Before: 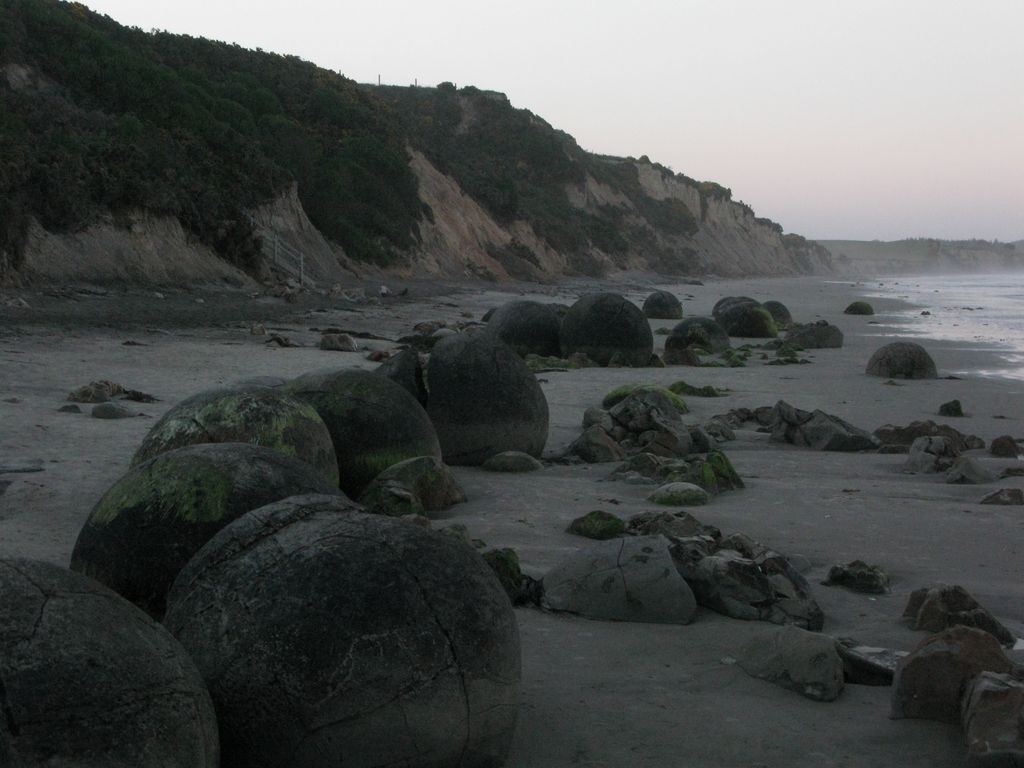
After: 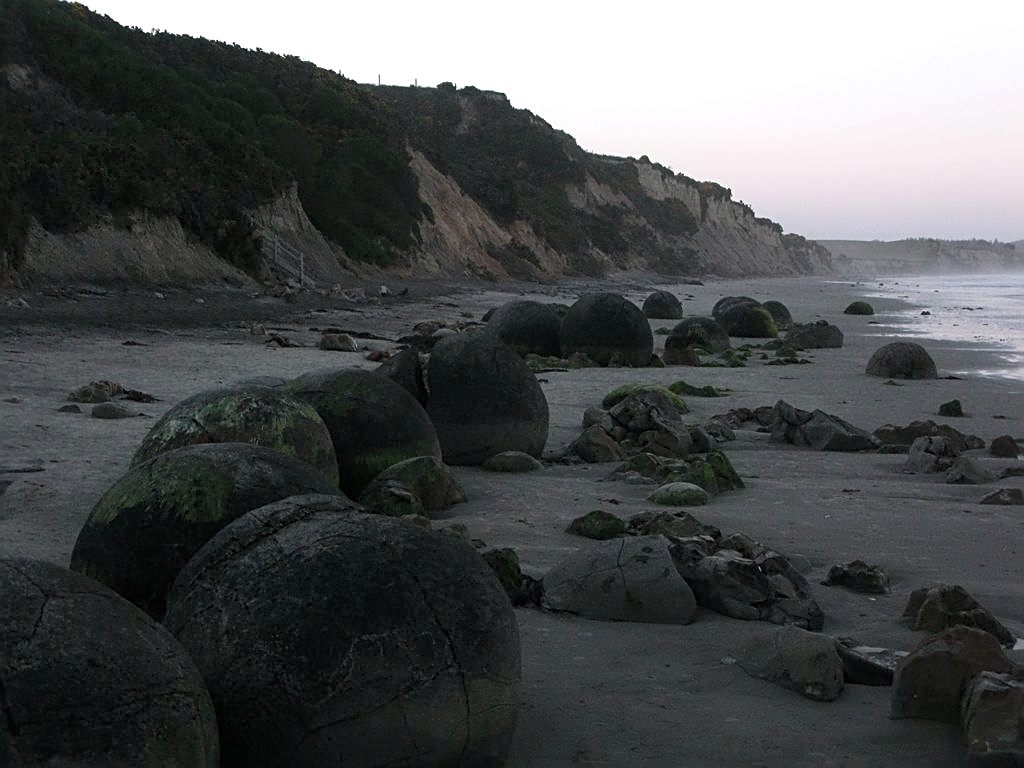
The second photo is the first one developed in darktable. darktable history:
sharpen: on, module defaults
tone equalizer: -8 EV -0.417 EV, -7 EV -0.389 EV, -6 EV -0.333 EV, -5 EV -0.222 EV, -3 EV 0.222 EV, -2 EV 0.333 EV, -1 EV 0.389 EV, +0 EV 0.417 EV, edges refinement/feathering 500, mask exposure compensation -1.57 EV, preserve details no
white balance: red 1.004, blue 1.024
